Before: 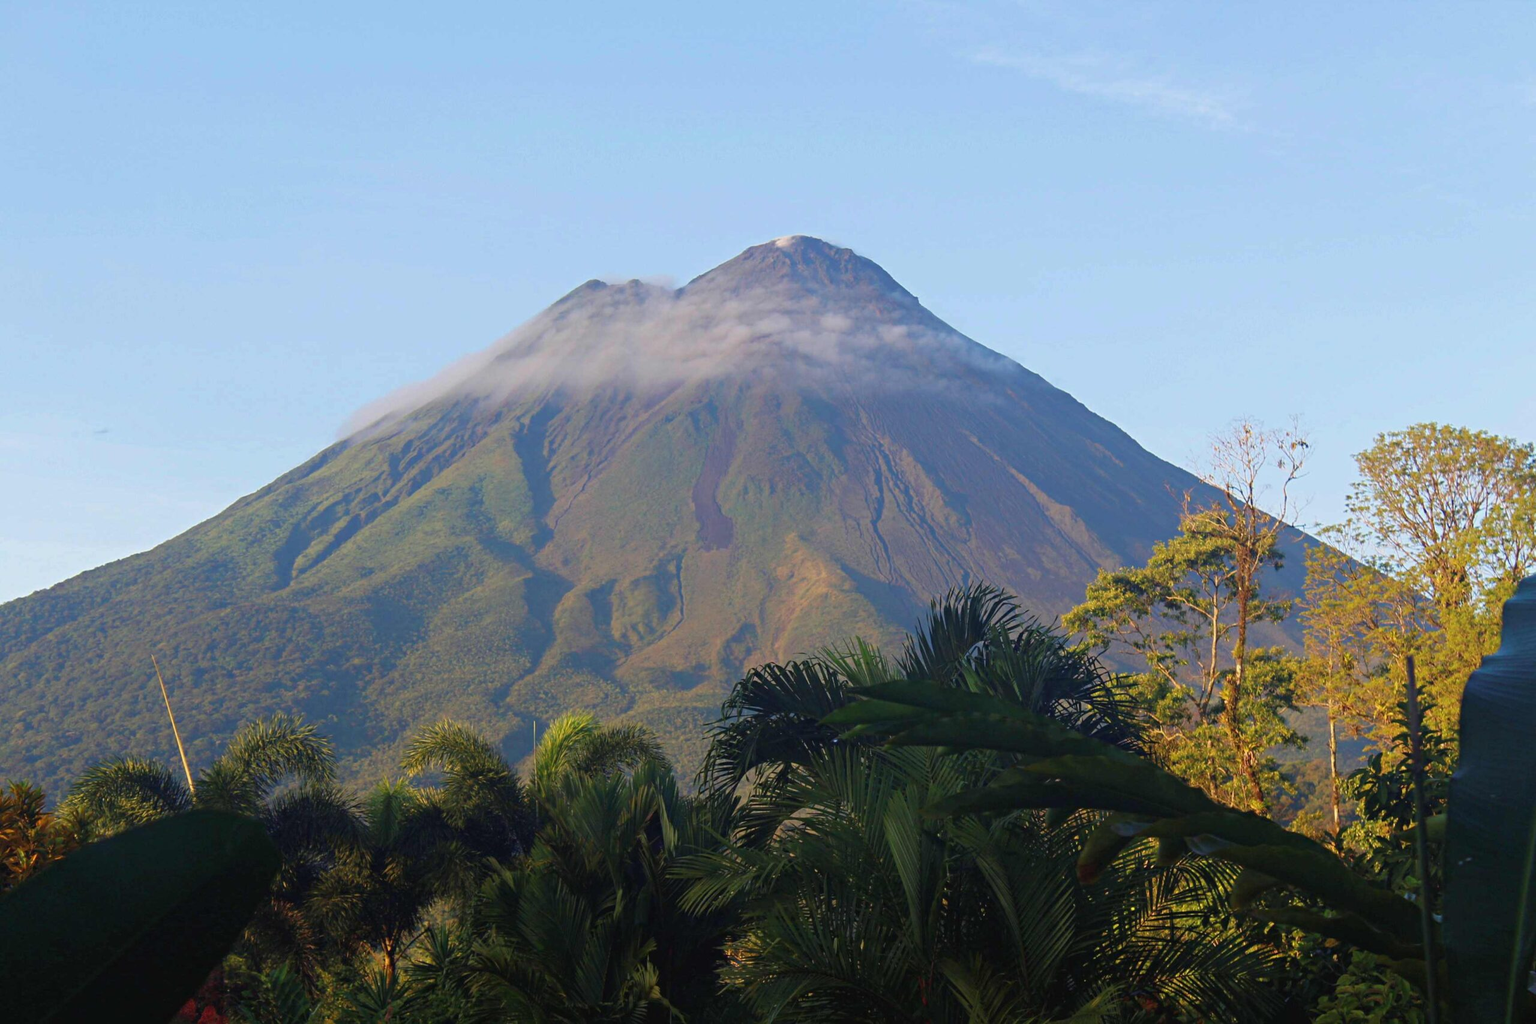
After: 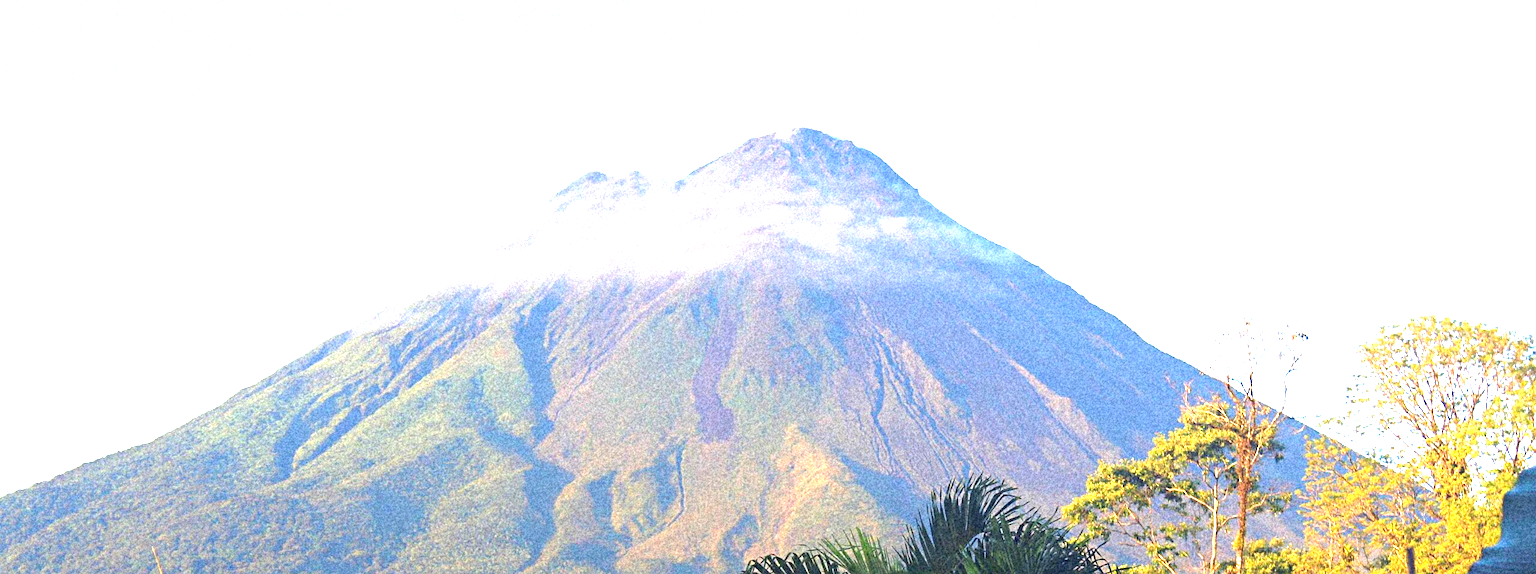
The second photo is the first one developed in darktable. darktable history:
crop and rotate: top 10.605%, bottom 33.274%
tone equalizer: on, module defaults
exposure: black level correction 0.001, exposure 1.719 EV, compensate exposure bias true, compensate highlight preservation false
sharpen: amount 0.2
white balance: emerald 1
grain: coarseness 46.9 ISO, strength 50.21%, mid-tones bias 0%
